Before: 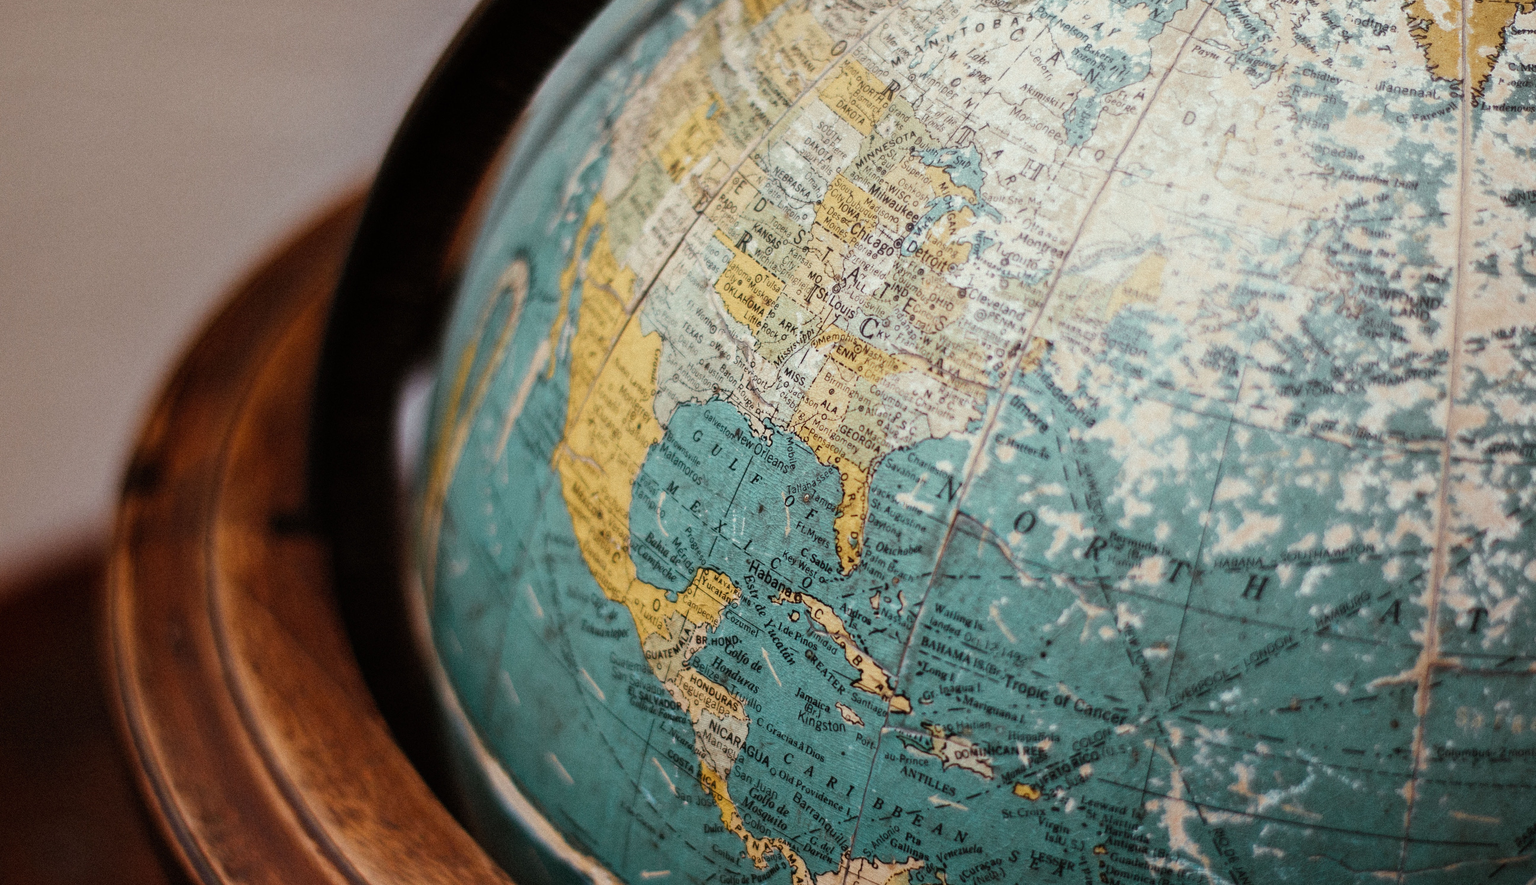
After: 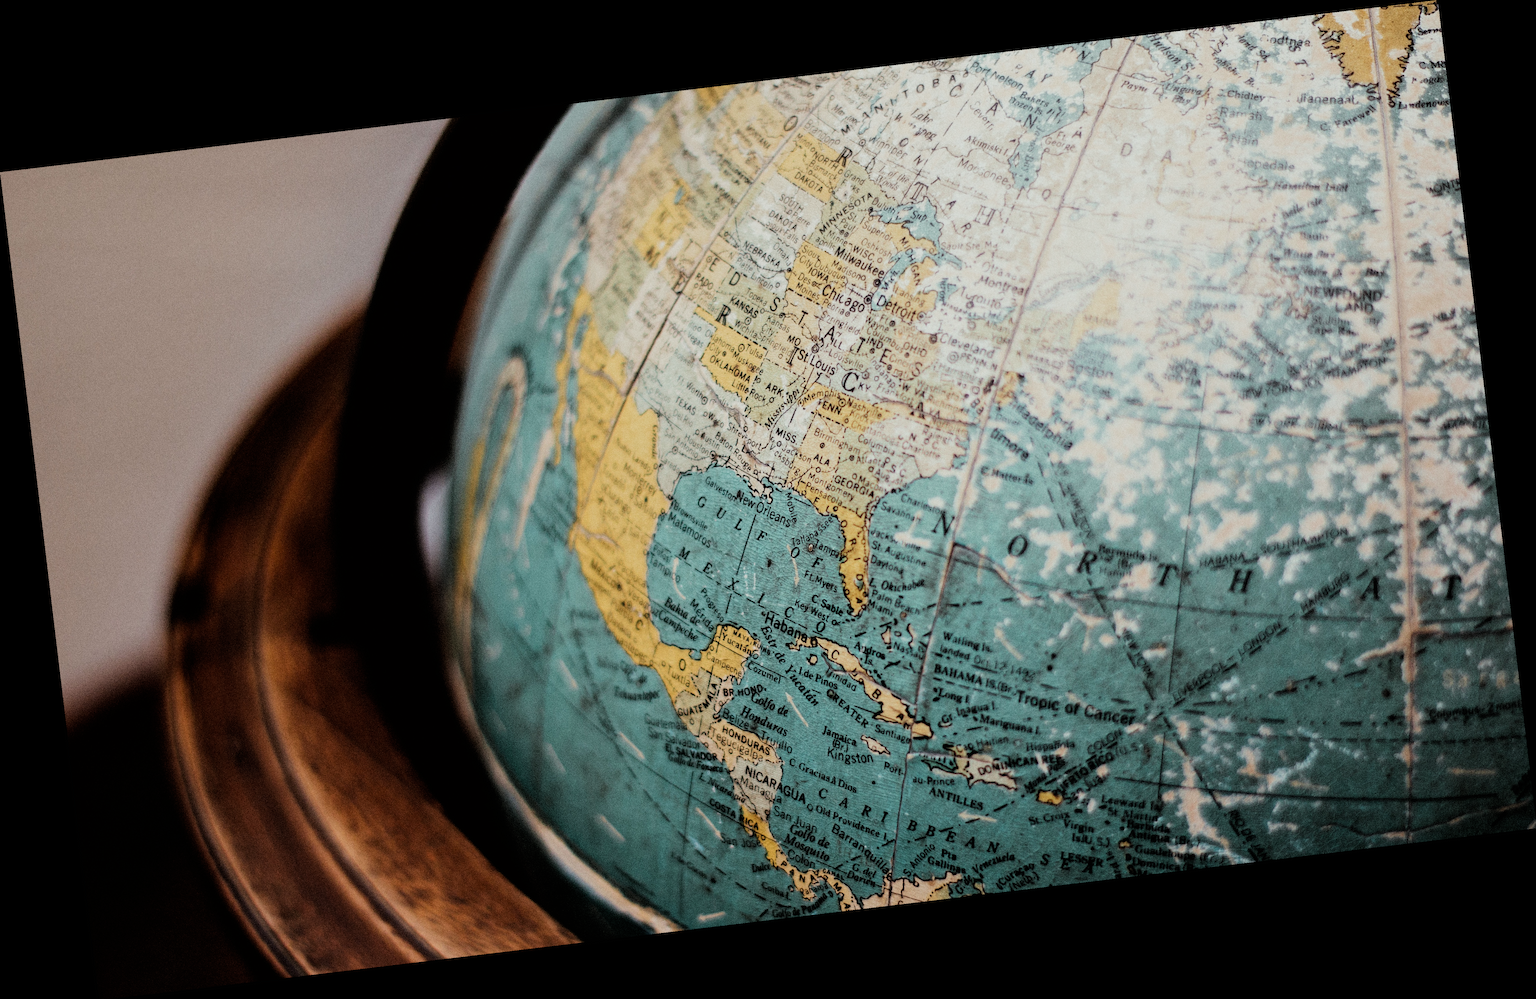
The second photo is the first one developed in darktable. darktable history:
rotate and perspective: rotation -6.83°, automatic cropping off
filmic rgb: black relative exposure -5 EV, hardness 2.88, contrast 1.3, highlights saturation mix -30%
